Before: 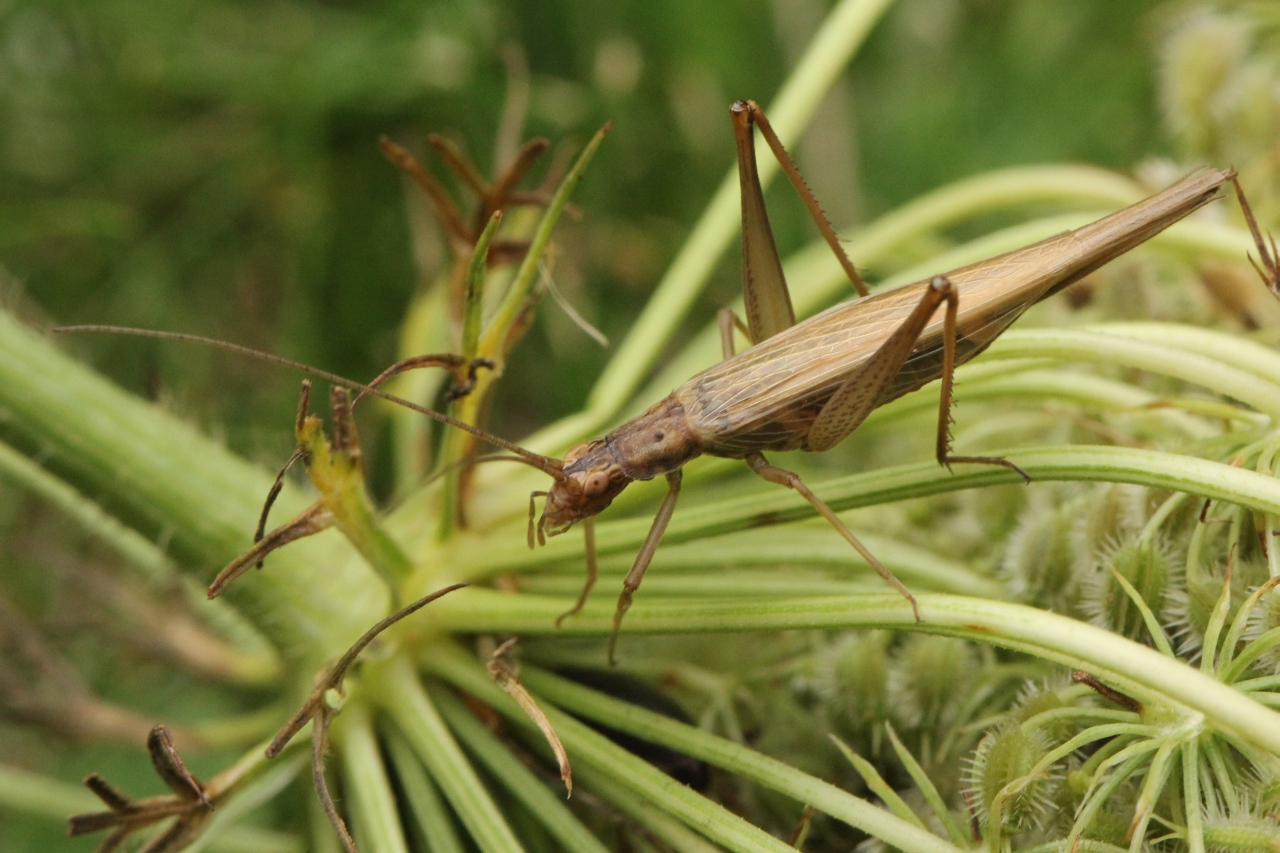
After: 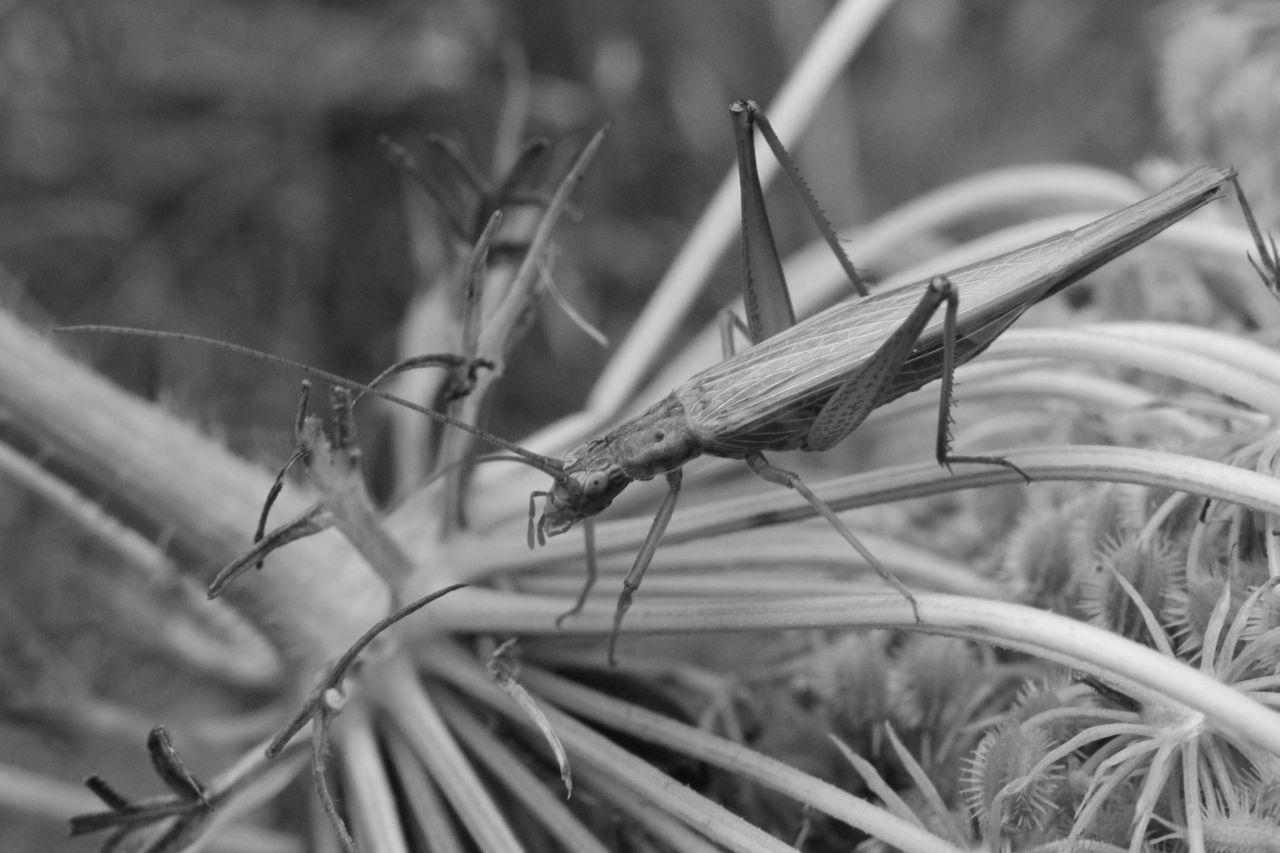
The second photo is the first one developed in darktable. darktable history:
white balance: red 0.766, blue 1.537
monochrome: on, module defaults
contrast brightness saturation: saturation -0.05
